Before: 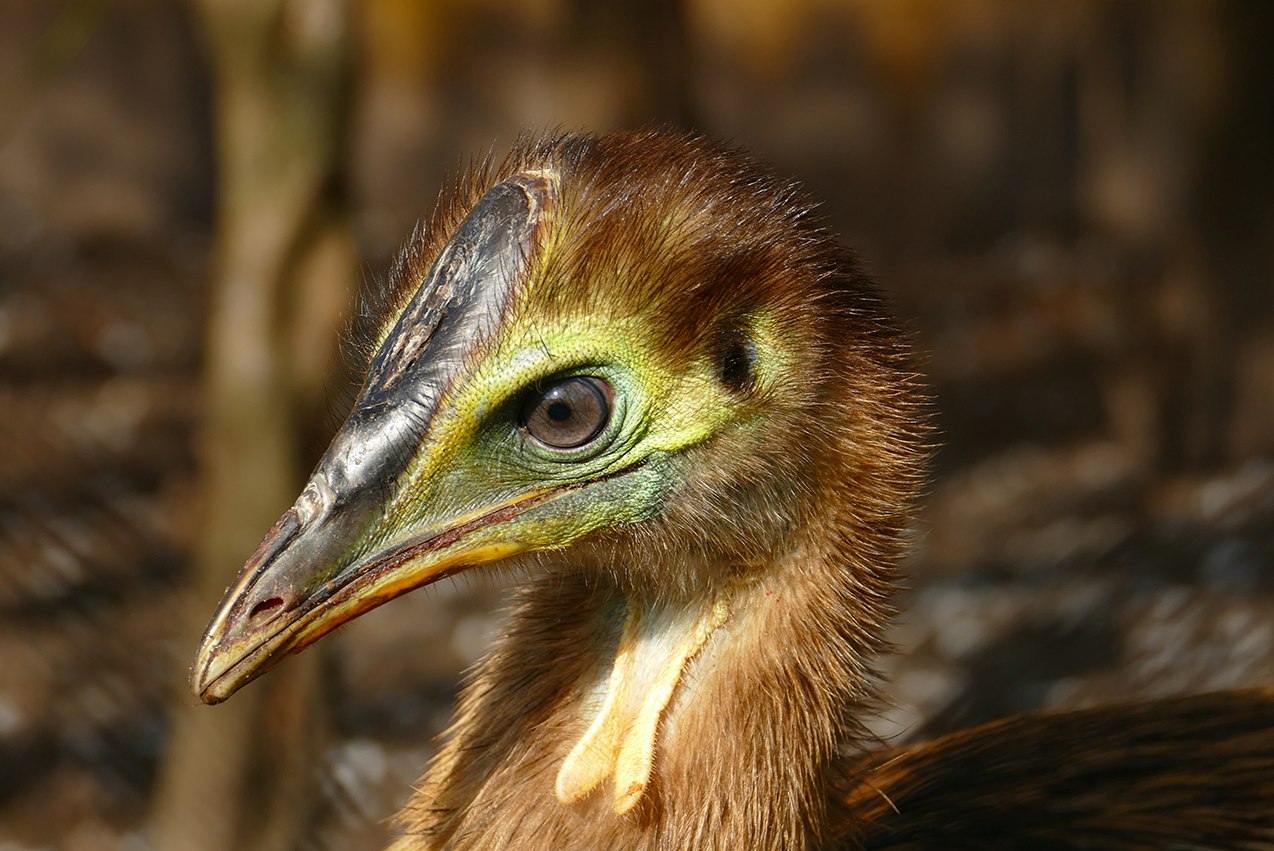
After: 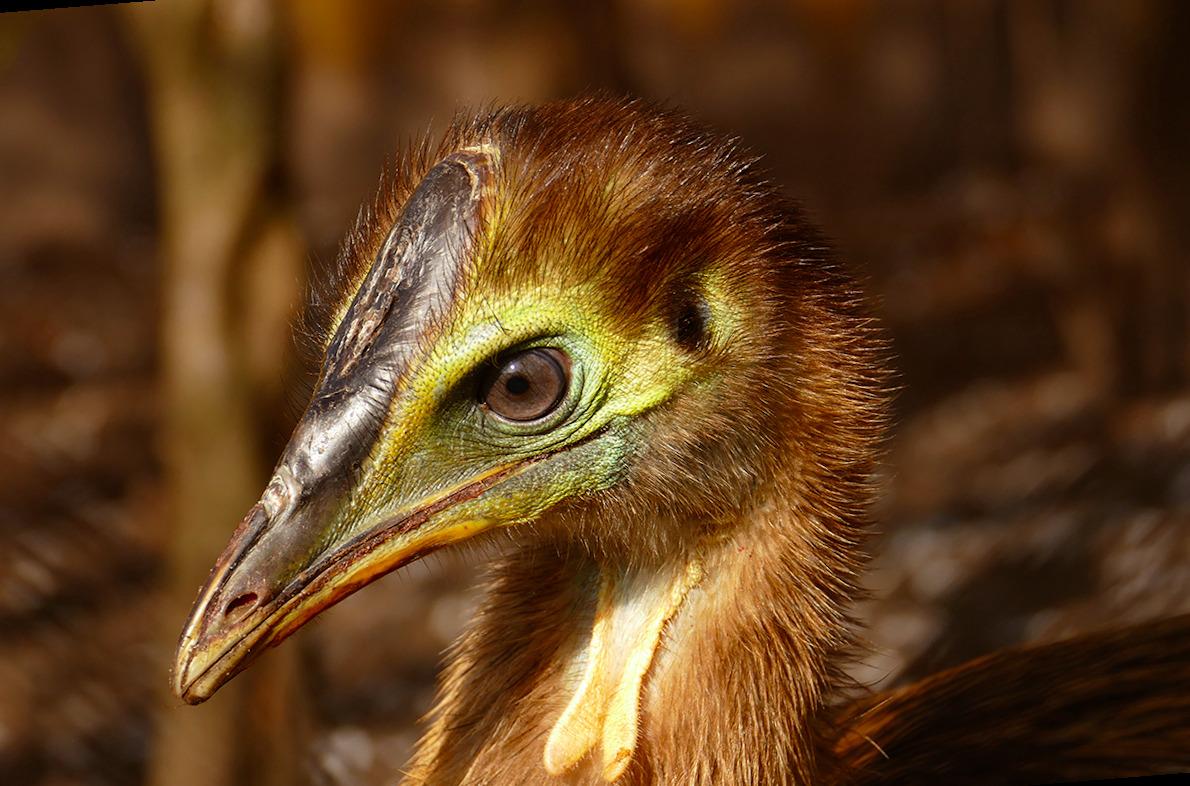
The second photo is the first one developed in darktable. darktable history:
rotate and perspective: rotation -4.57°, crop left 0.054, crop right 0.944, crop top 0.087, crop bottom 0.914
rgb levels: mode RGB, independent channels, levels [[0, 0.5, 1], [0, 0.521, 1], [0, 0.536, 1]]
